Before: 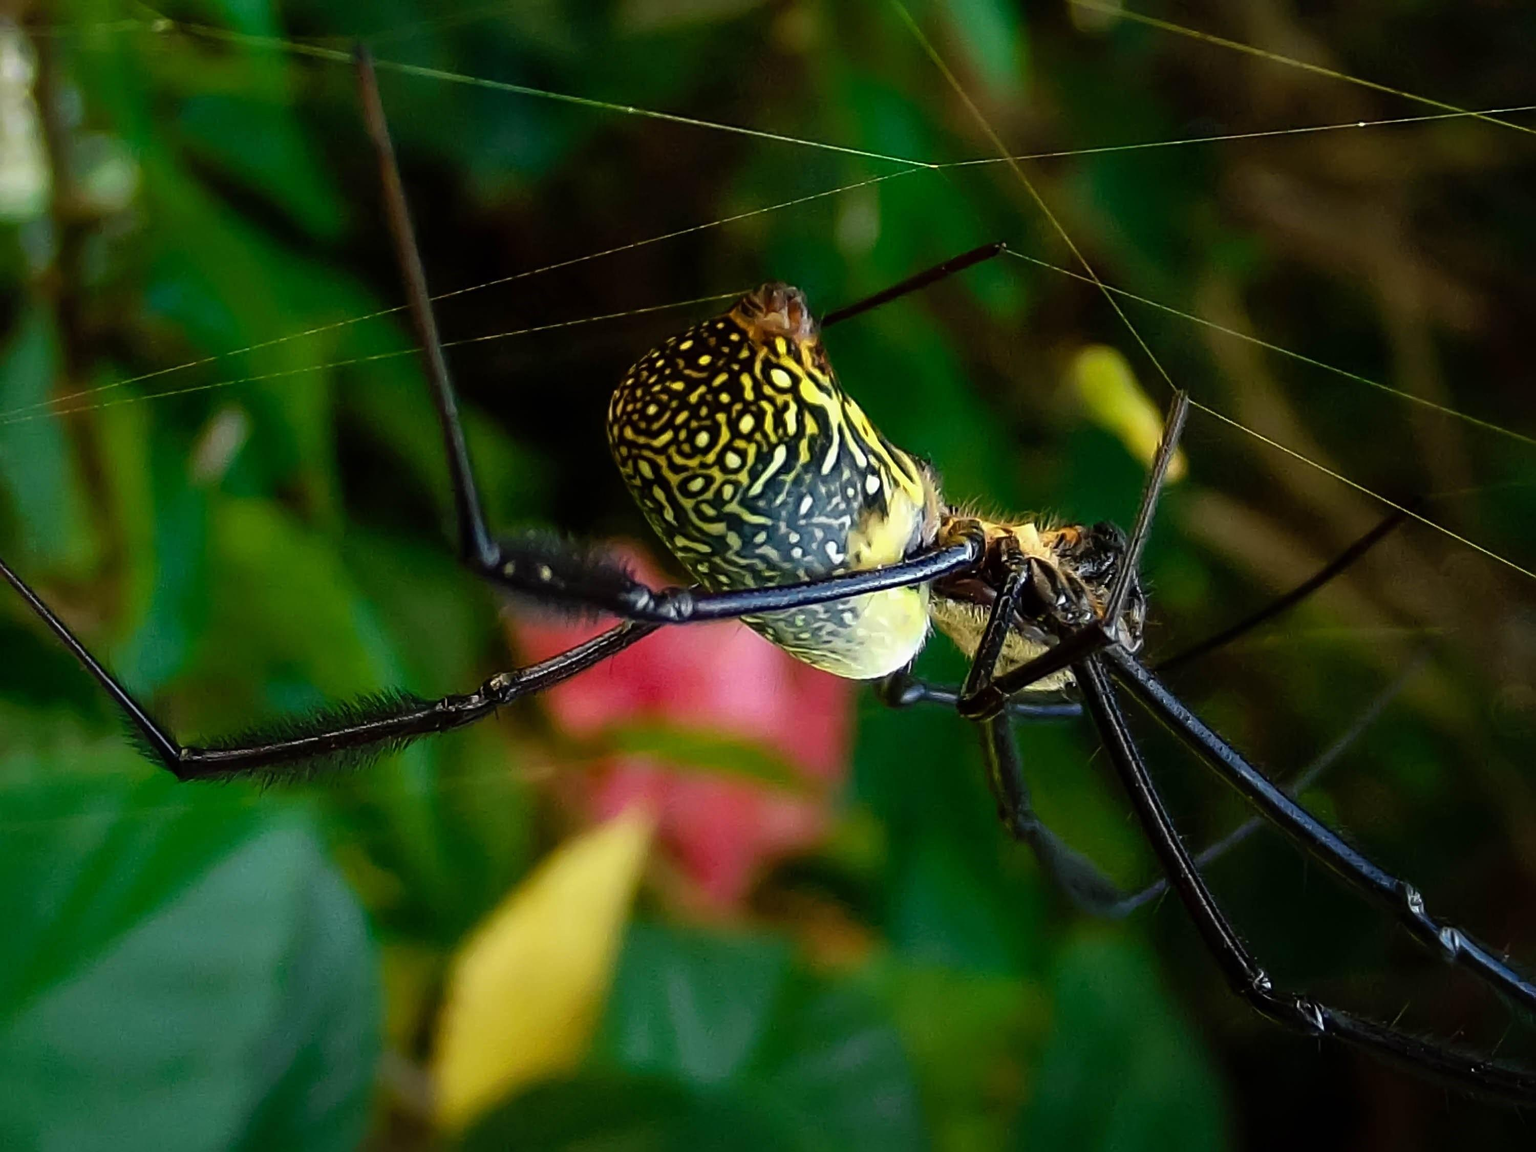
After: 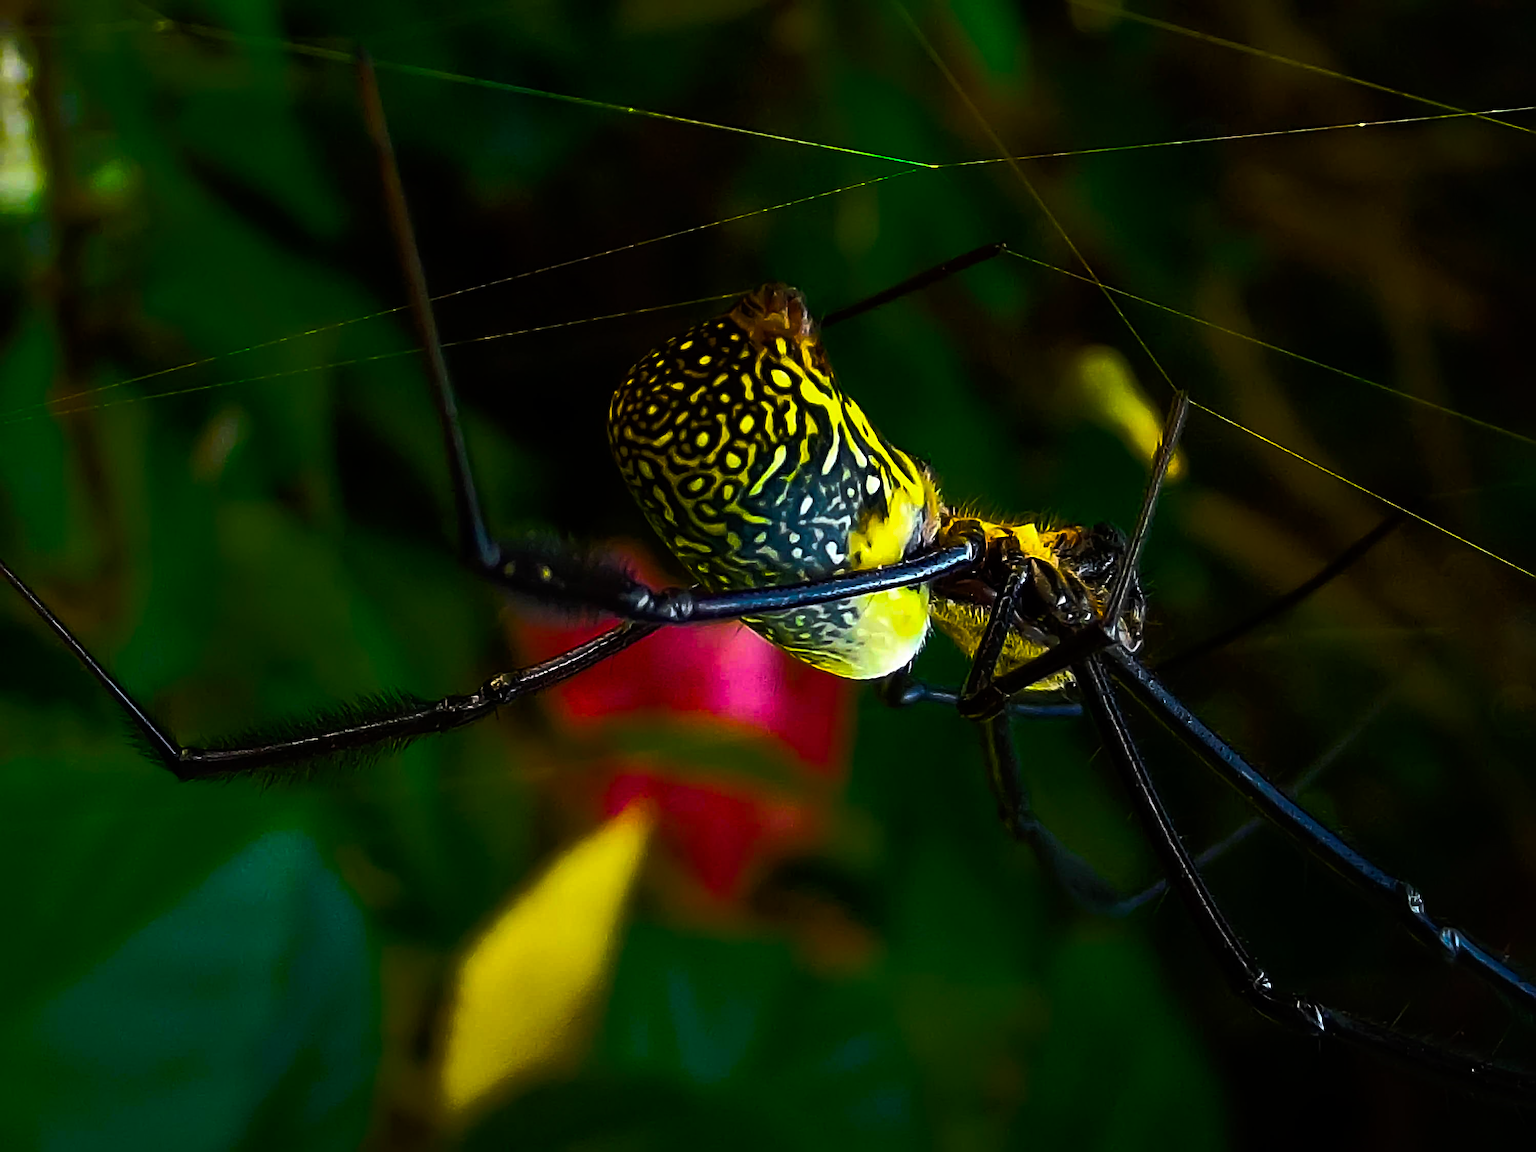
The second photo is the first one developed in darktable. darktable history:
color balance rgb: linear chroma grading › global chroma 40.15%, perceptual saturation grading › global saturation 60.58%, perceptual saturation grading › highlights 20.44%, perceptual saturation grading › shadows -50.36%, perceptual brilliance grading › highlights 2.19%, perceptual brilliance grading › mid-tones -50.36%, perceptual brilliance grading › shadows -50.36%
sharpen: on, module defaults
